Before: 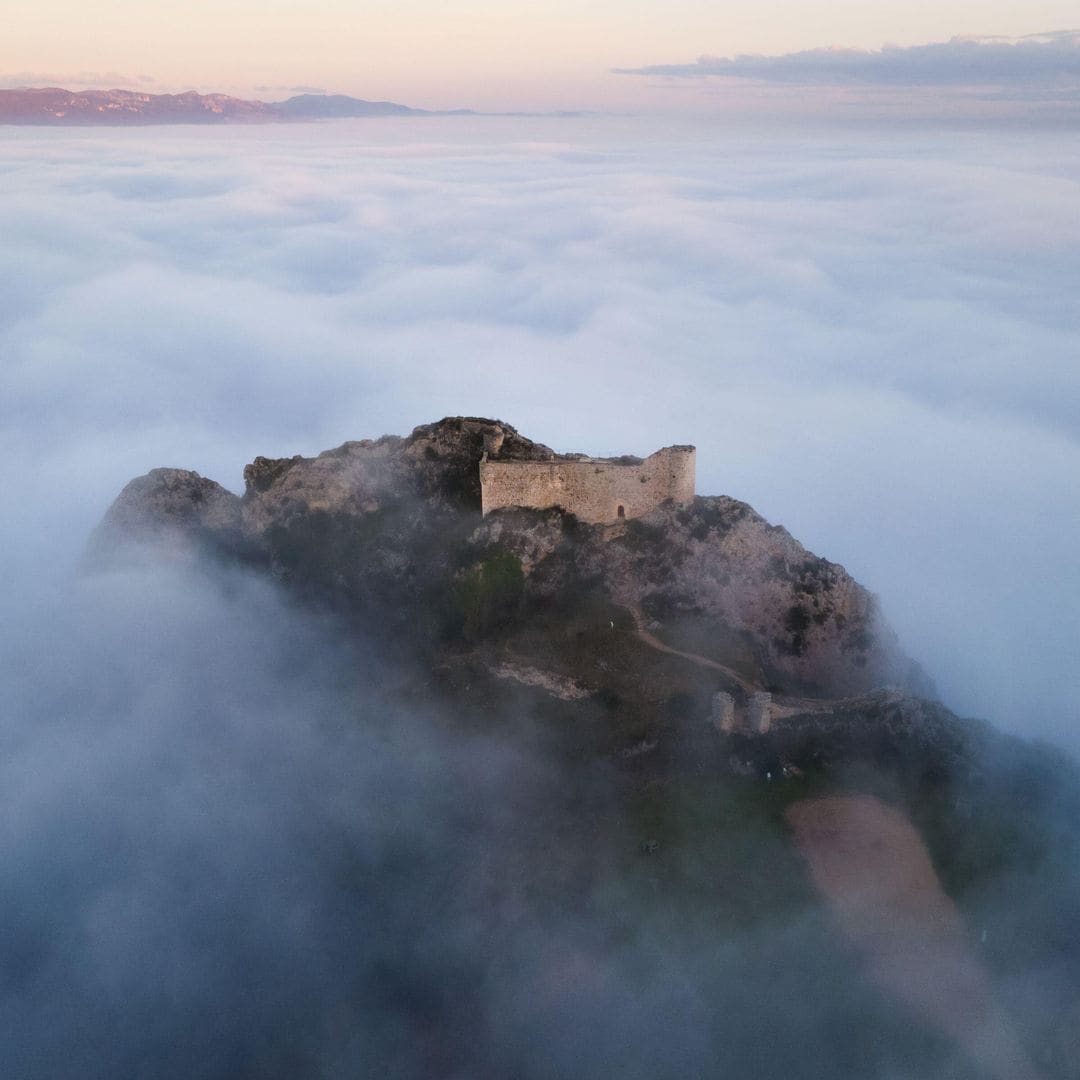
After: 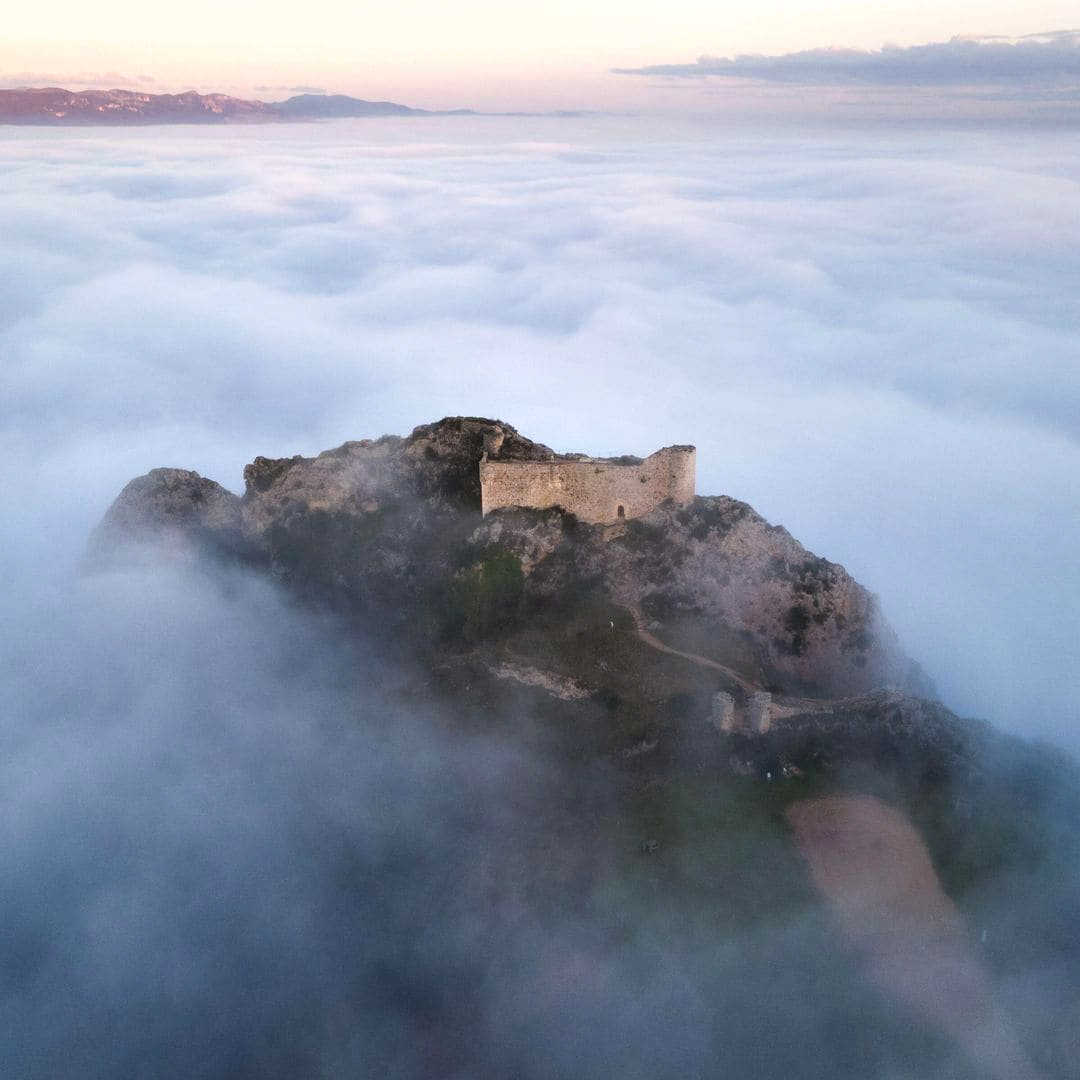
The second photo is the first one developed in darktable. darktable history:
shadows and highlights: shadows 21.02, highlights -35.59, soften with gaussian
exposure: black level correction 0, exposure 0.398 EV, compensate exposure bias true, compensate highlight preservation false
